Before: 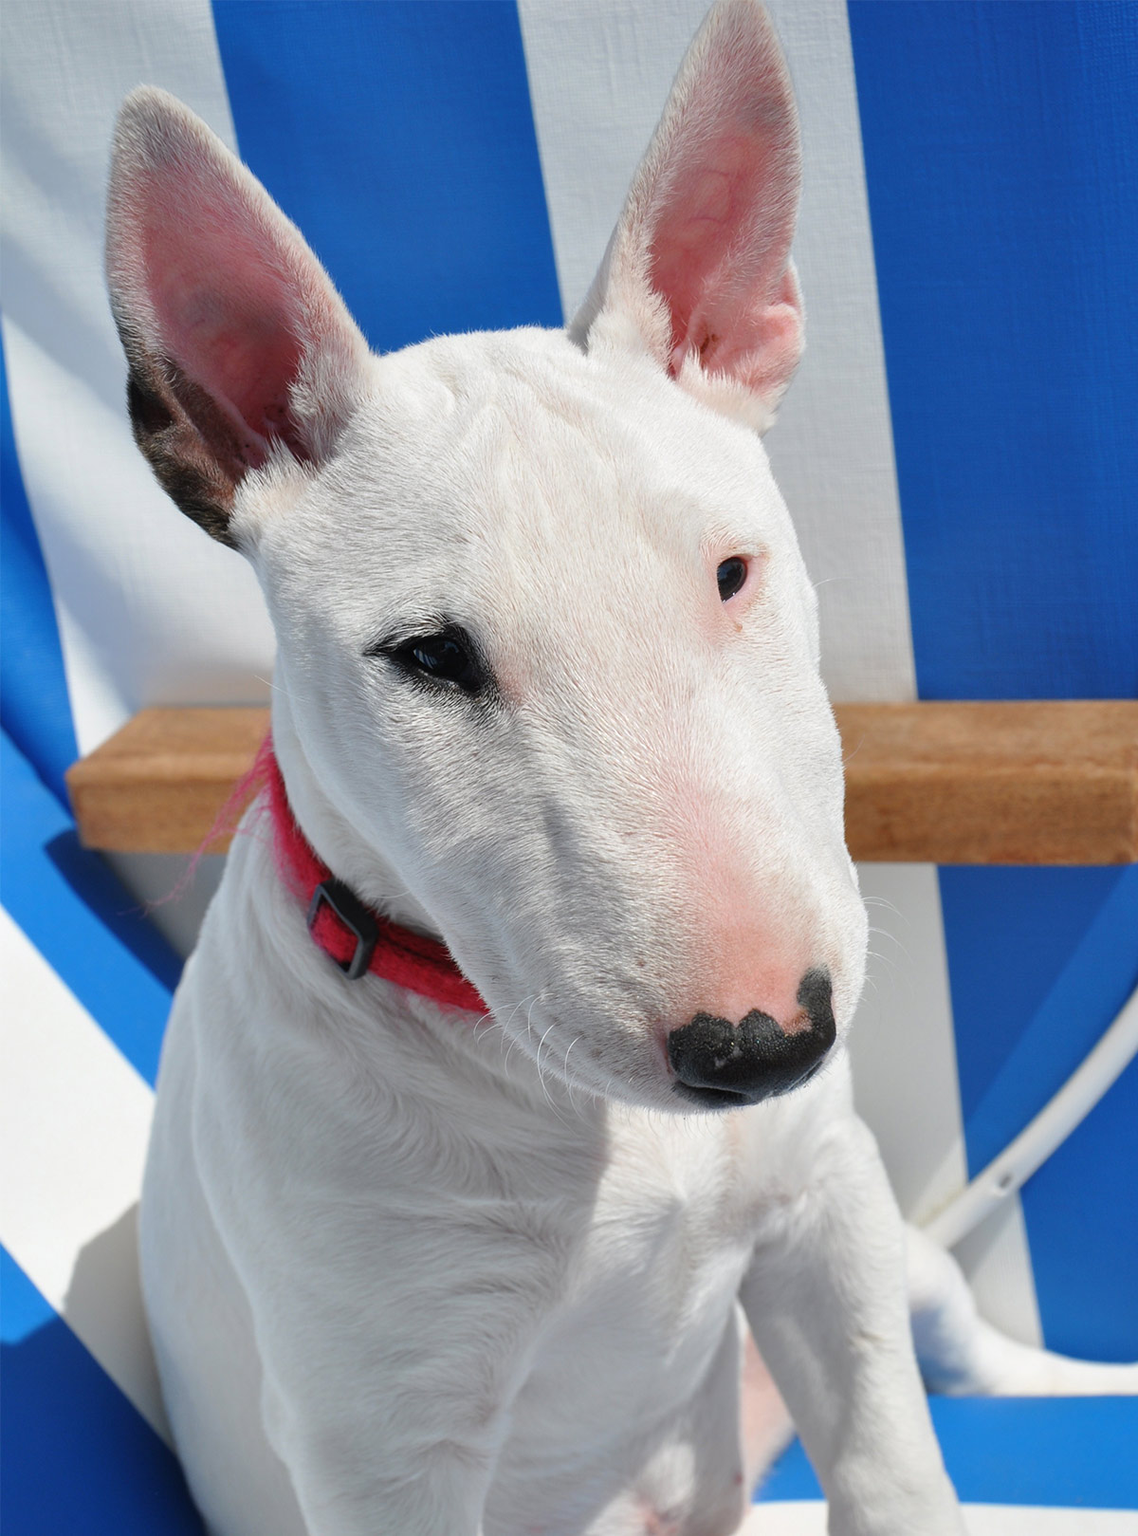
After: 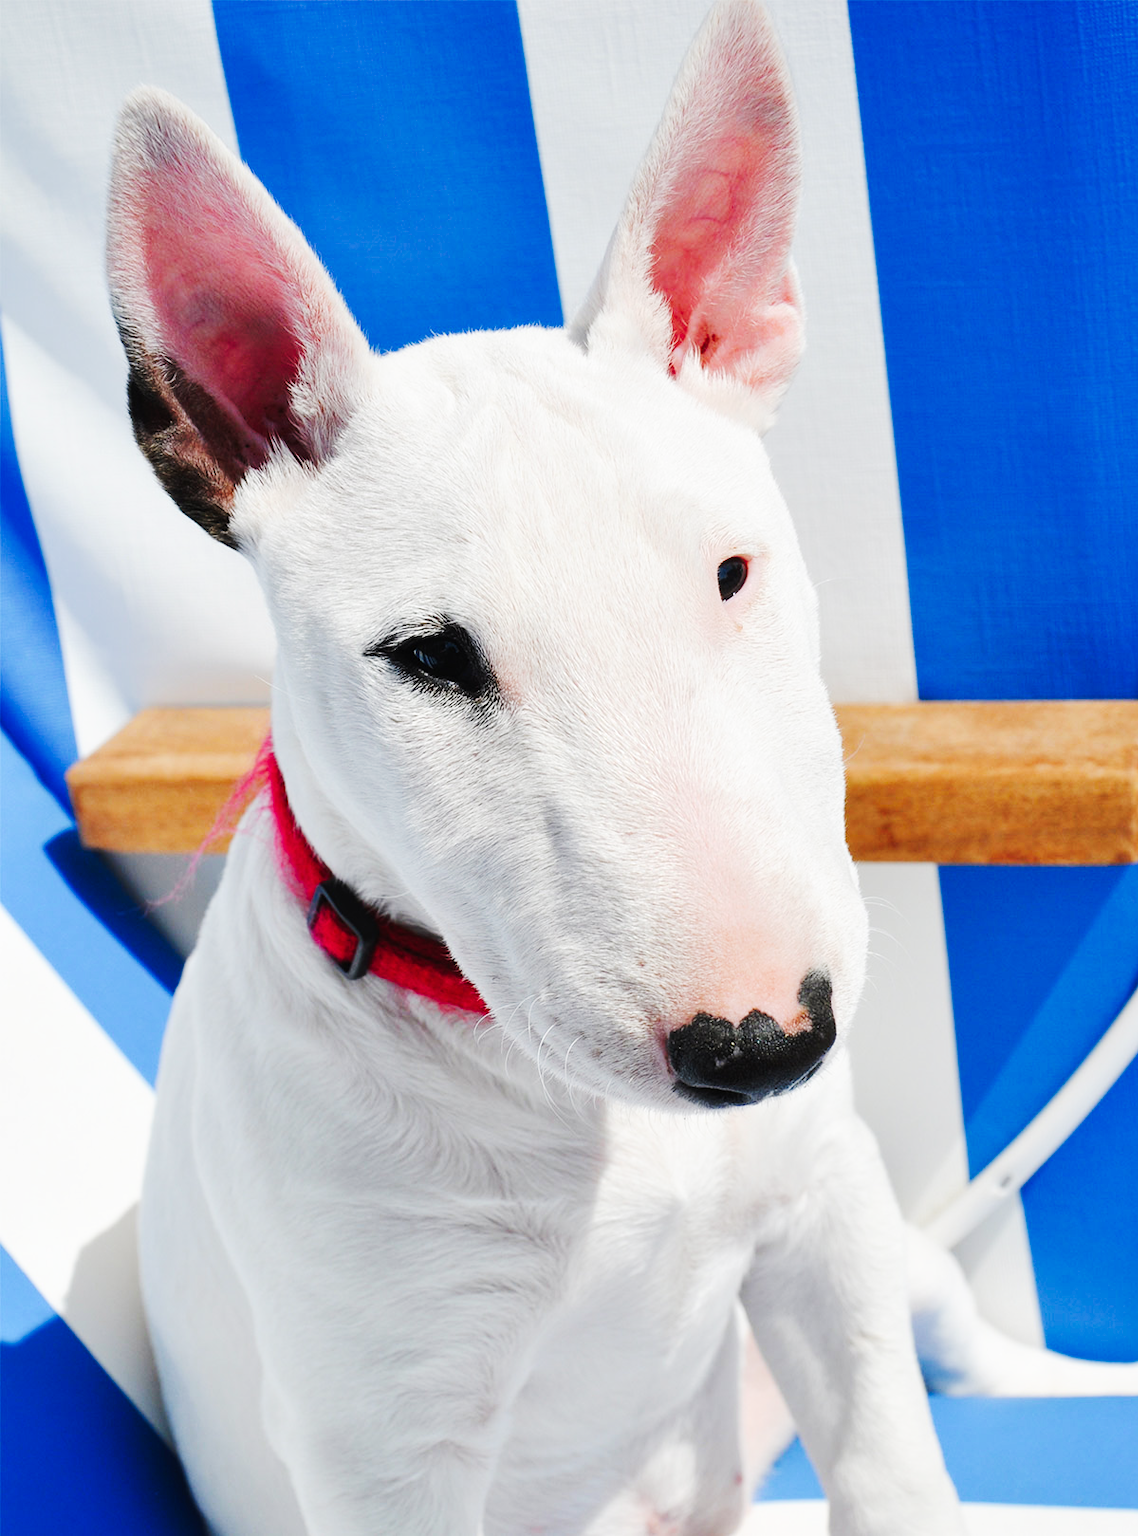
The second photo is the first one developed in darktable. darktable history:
tone curve: curves: ch0 [(0, 0) (0.003, 0.005) (0.011, 0.011) (0.025, 0.02) (0.044, 0.03) (0.069, 0.041) (0.1, 0.062) (0.136, 0.089) (0.177, 0.135) (0.224, 0.189) (0.277, 0.259) (0.335, 0.373) (0.399, 0.499) (0.468, 0.622) (0.543, 0.724) (0.623, 0.807) (0.709, 0.868) (0.801, 0.916) (0.898, 0.964) (1, 1)], preserve colors none
